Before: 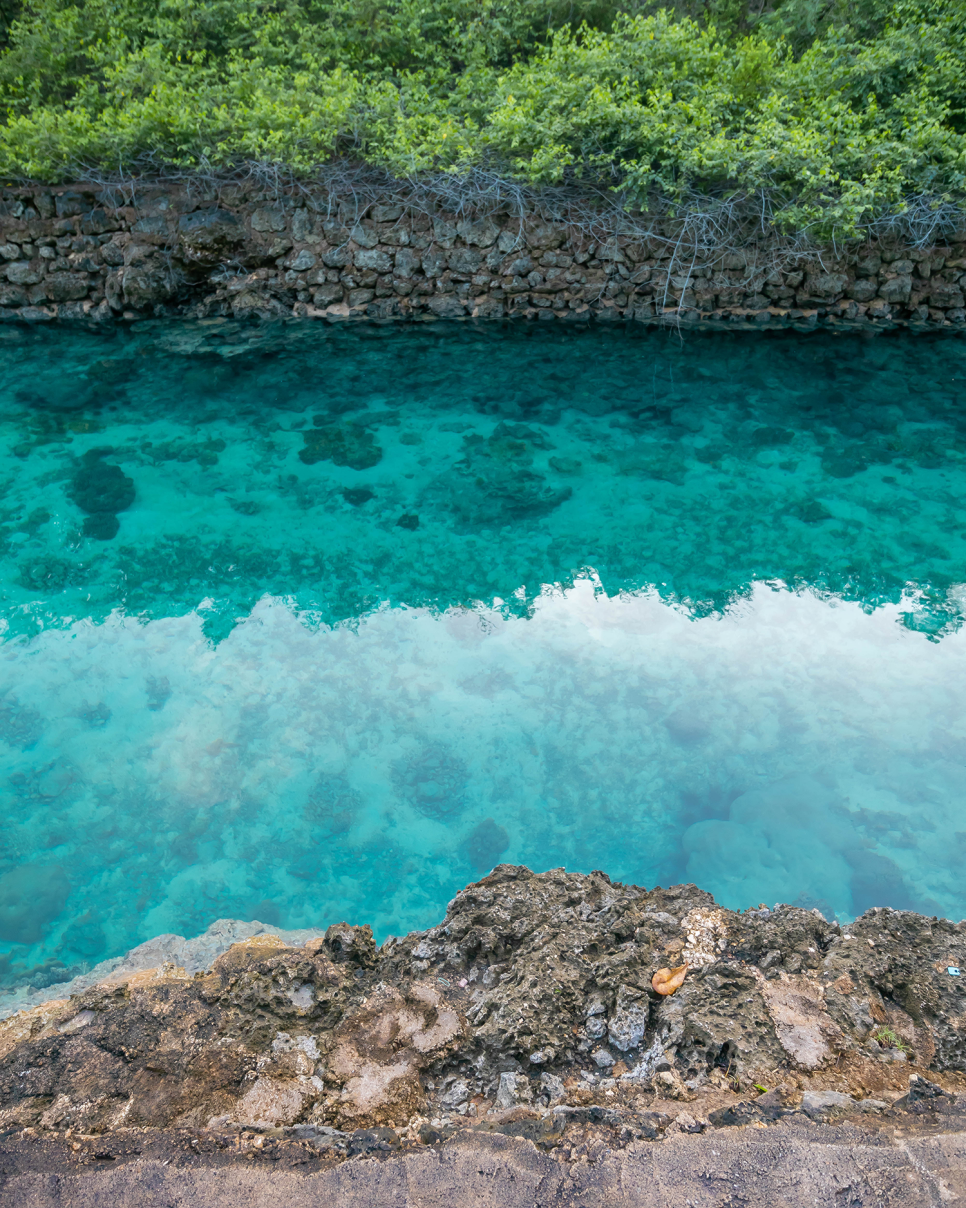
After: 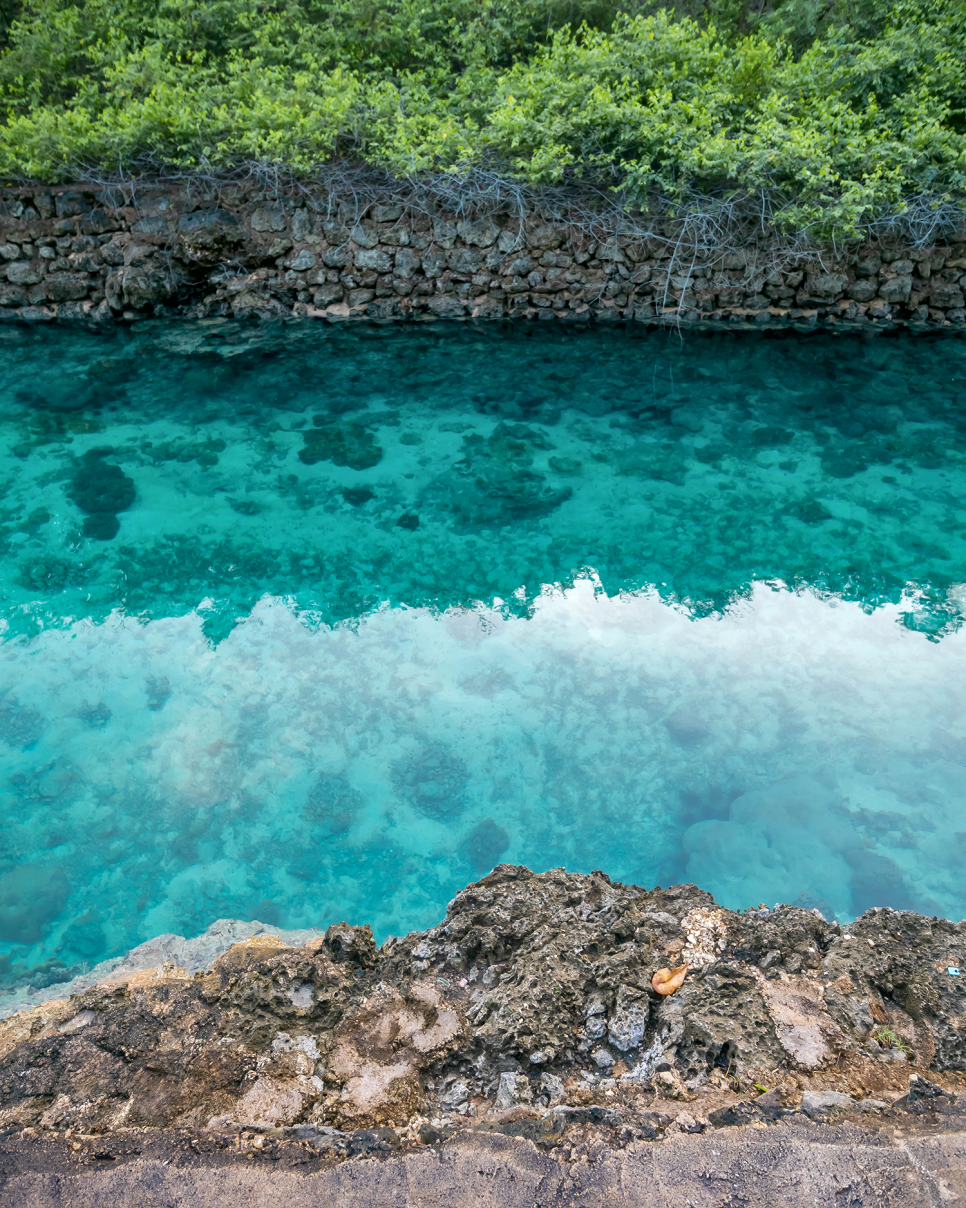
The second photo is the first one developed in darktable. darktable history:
local contrast: mode bilateral grid, contrast 20, coarseness 51, detail 132%, midtone range 0.2
